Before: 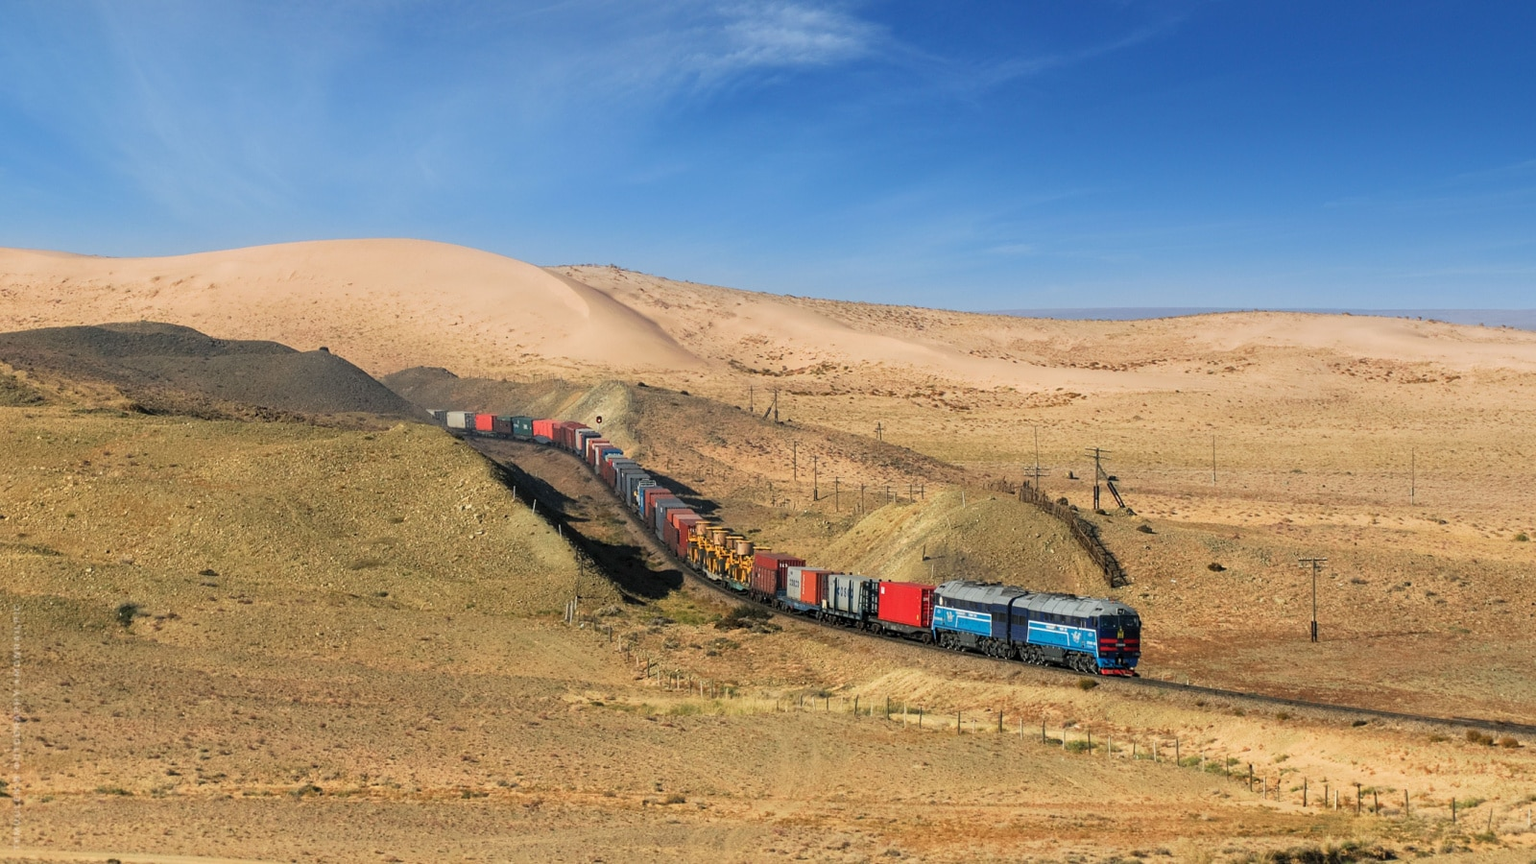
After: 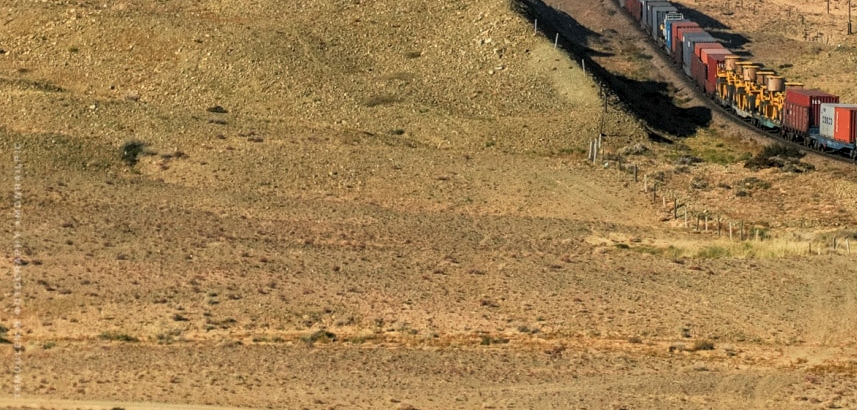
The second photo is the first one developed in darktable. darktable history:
shadows and highlights: shadows 5.41, soften with gaussian
crop and rotate: top 54.193%, right 46.383%, bottom 0.221%
local contrast: on, module defaults
